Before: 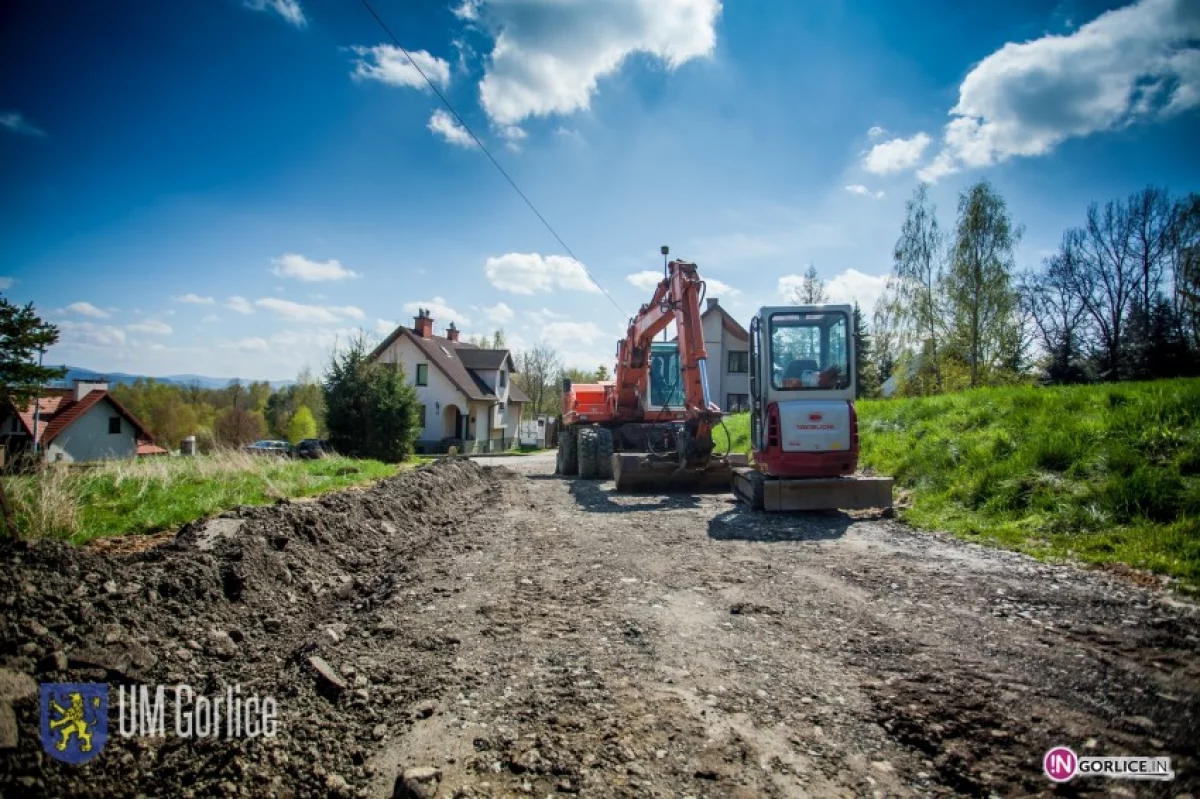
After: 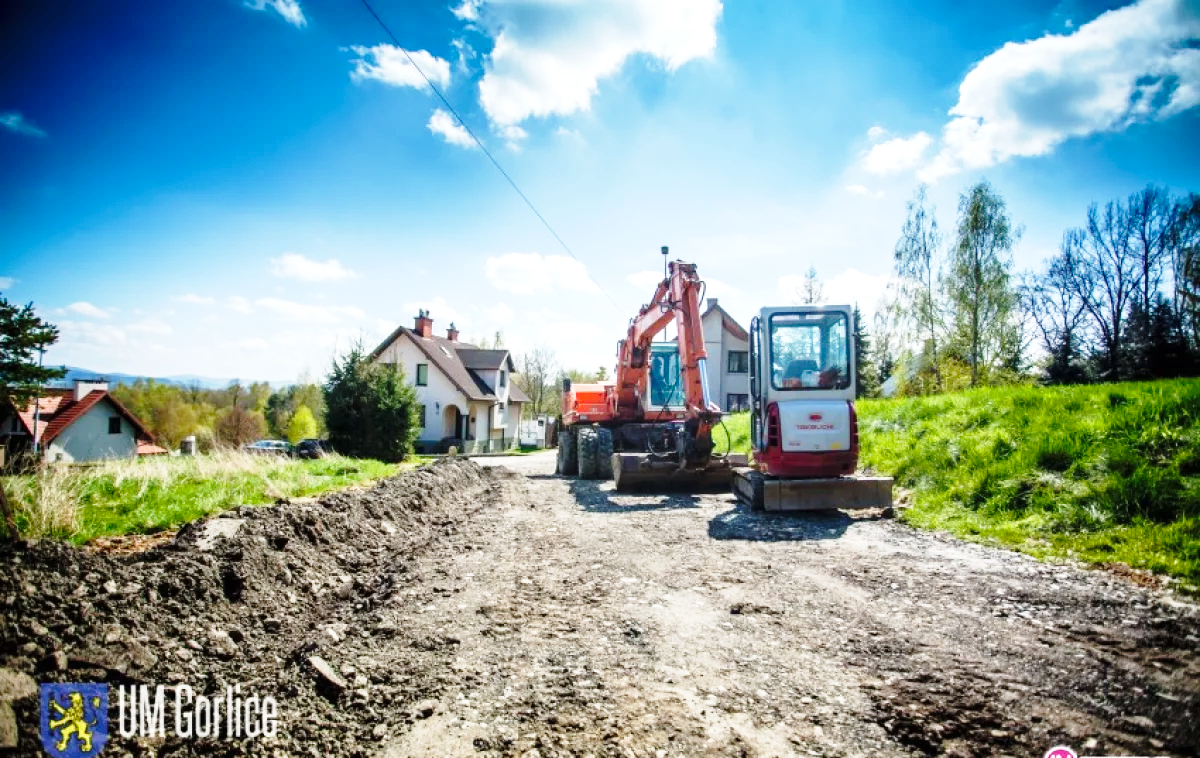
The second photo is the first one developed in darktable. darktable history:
crop and rotate: top 0.007%, bottom 5.093%
exposure: black level correction 0, exposure 0.398 EV, compensate highlight preservation false
base curve: curves: ch0 [(0, 0) (0.028, 0.03) (0.121, 0.232) (0.46, 0.748) (0.859, 0.968) (1, 1)], preserve colors none
